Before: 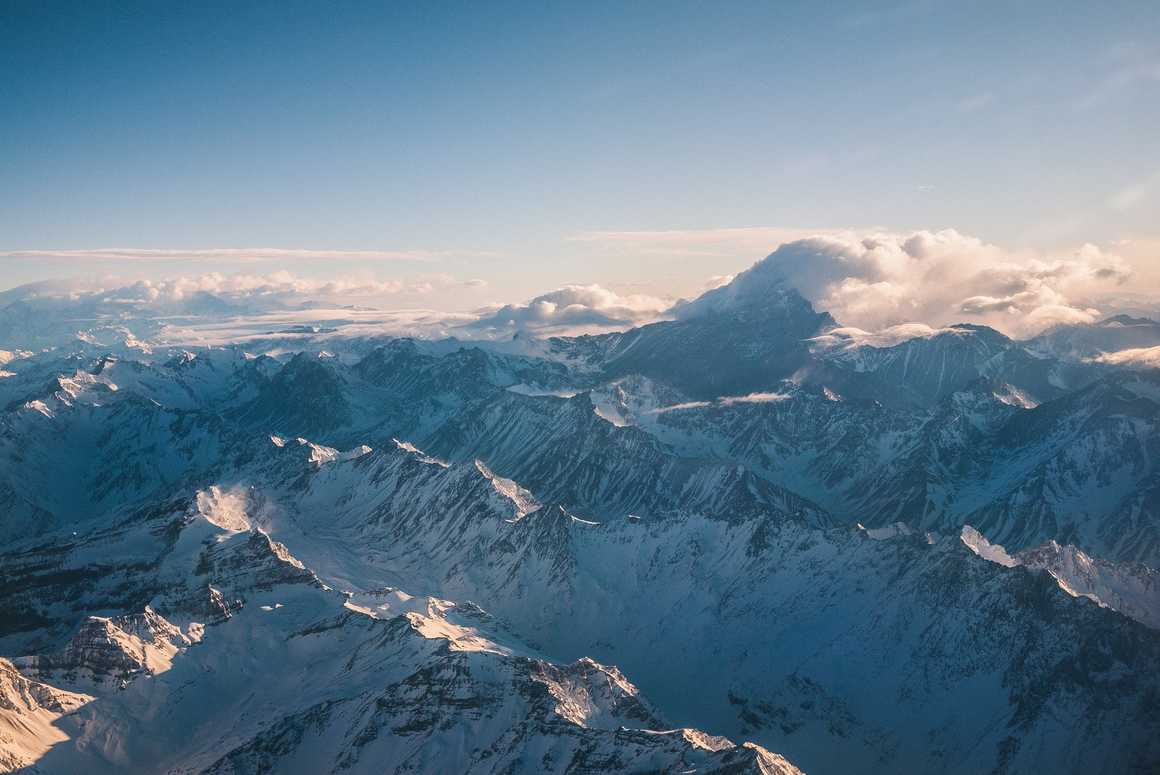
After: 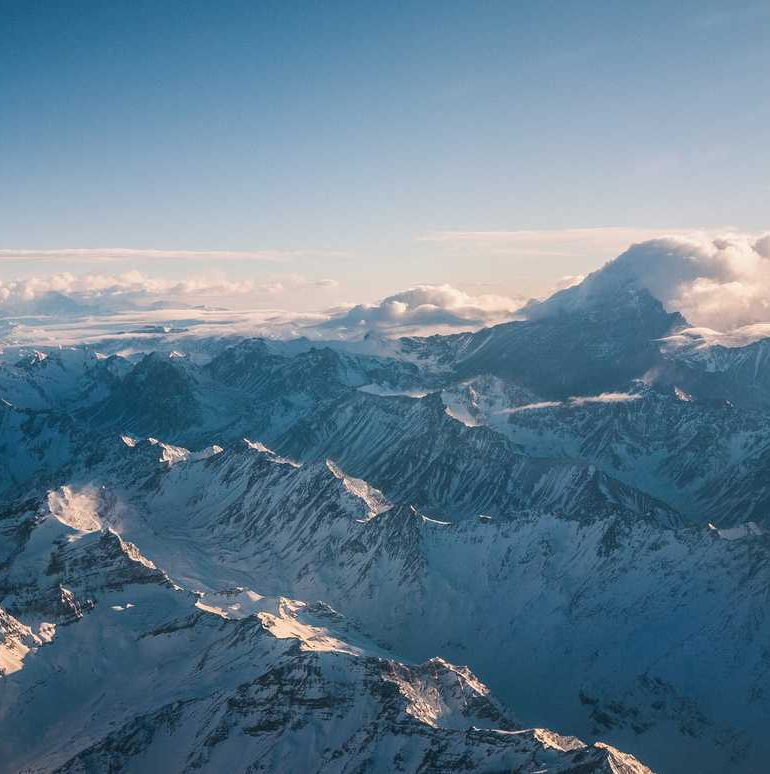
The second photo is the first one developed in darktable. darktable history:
crop and rotate: left 12.882%, right 20.669%
